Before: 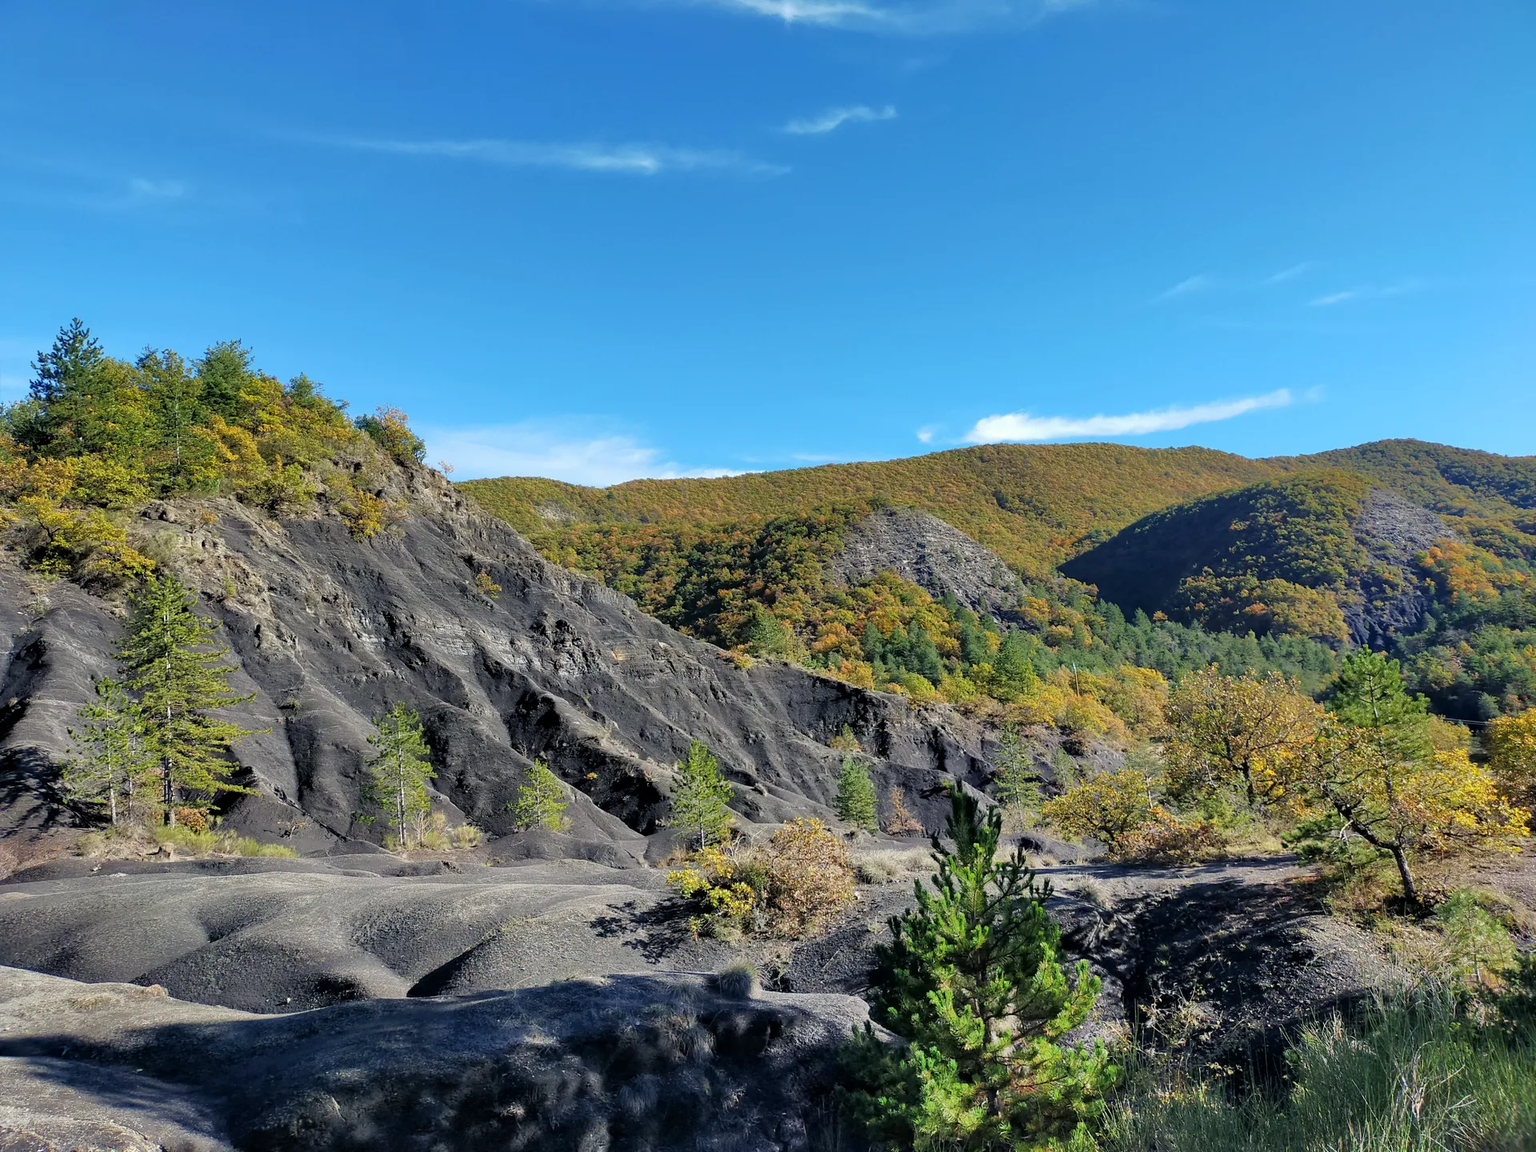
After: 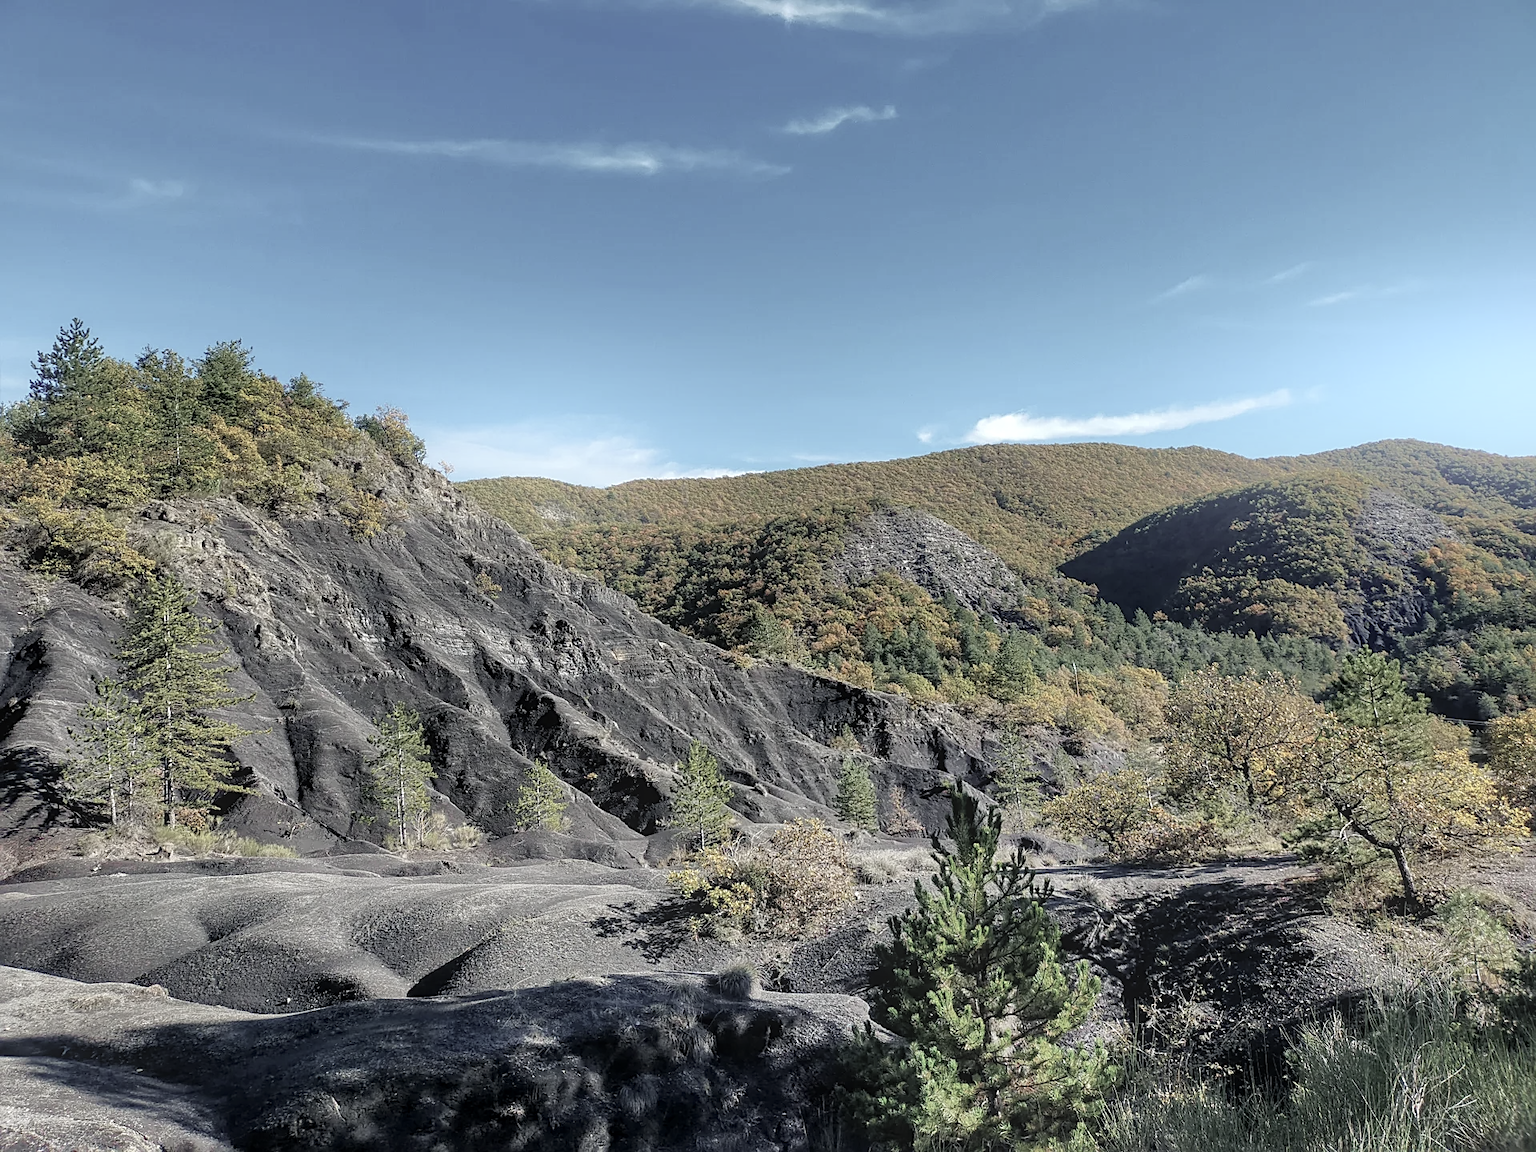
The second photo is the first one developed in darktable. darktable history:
color zones: curves: ch0 [(0, 0.6) (0.129, 0.508) (0.193, 0.483) (0.429, 0.5) (0.571, 0.5) (0.714, 0.5) (0.857, 0.5) (1, 0.6)]; ch1 [(0, 0.481) (0.112, 0.245) (0.213, 0.223) (0.429, 0.233) (0.571, 0.231) (0.683, 0.242) (0.857, 0.296) (1, 0.481)]
sharpen: on, module defaults
local contrast: on, module defaults
bloom: on, module defaults
